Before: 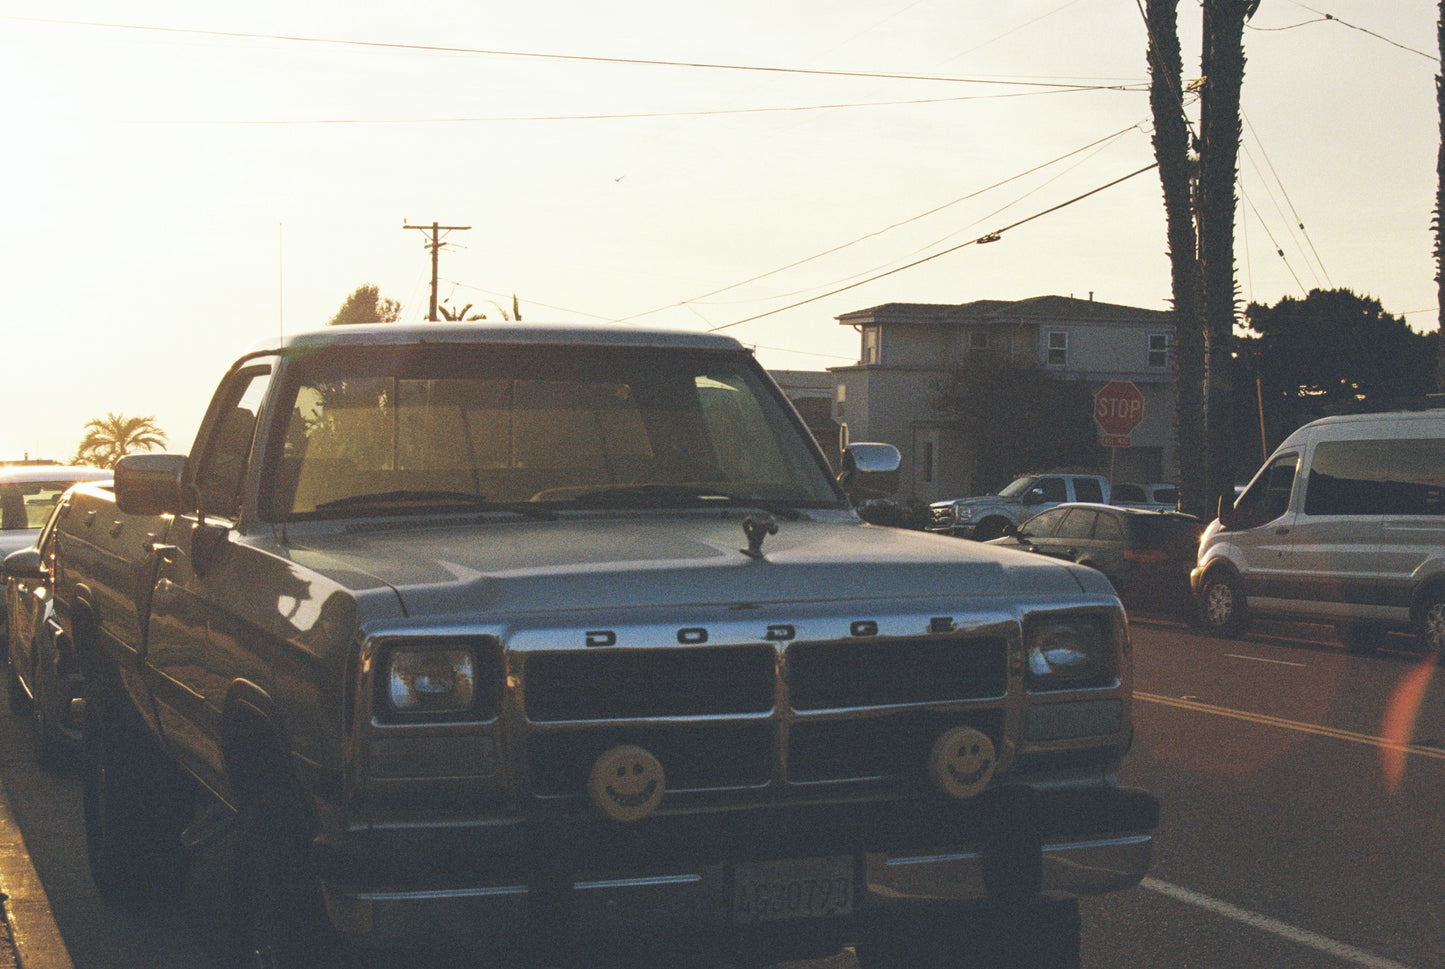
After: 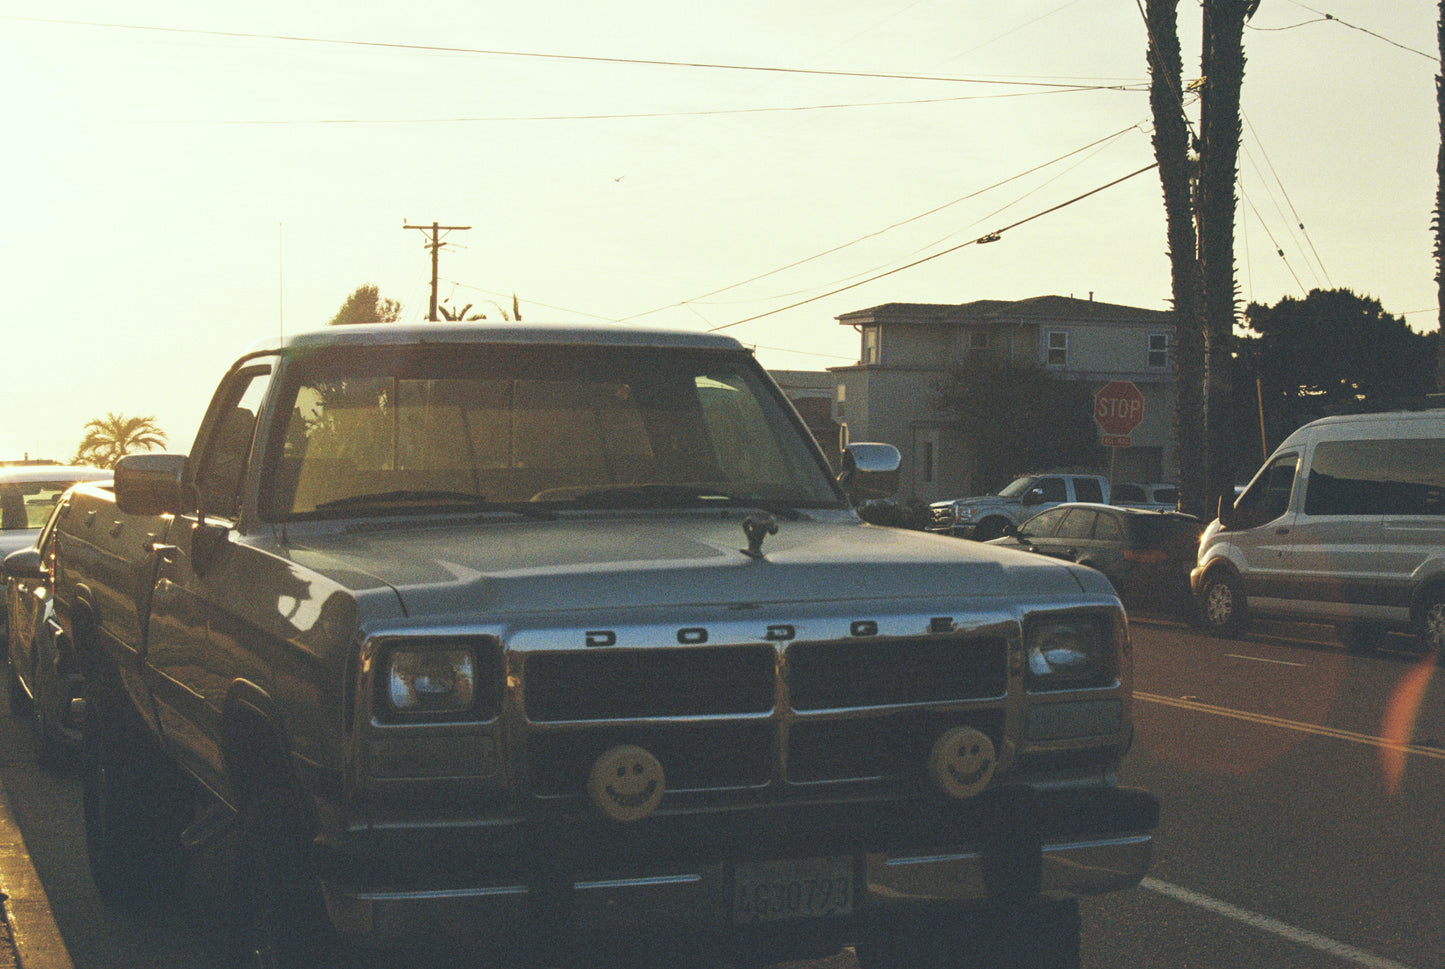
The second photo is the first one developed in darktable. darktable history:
color correction: highlights a* -4.73, highlights b* 5.06, saturation 0.97
tone equalizer: on, module defaults
